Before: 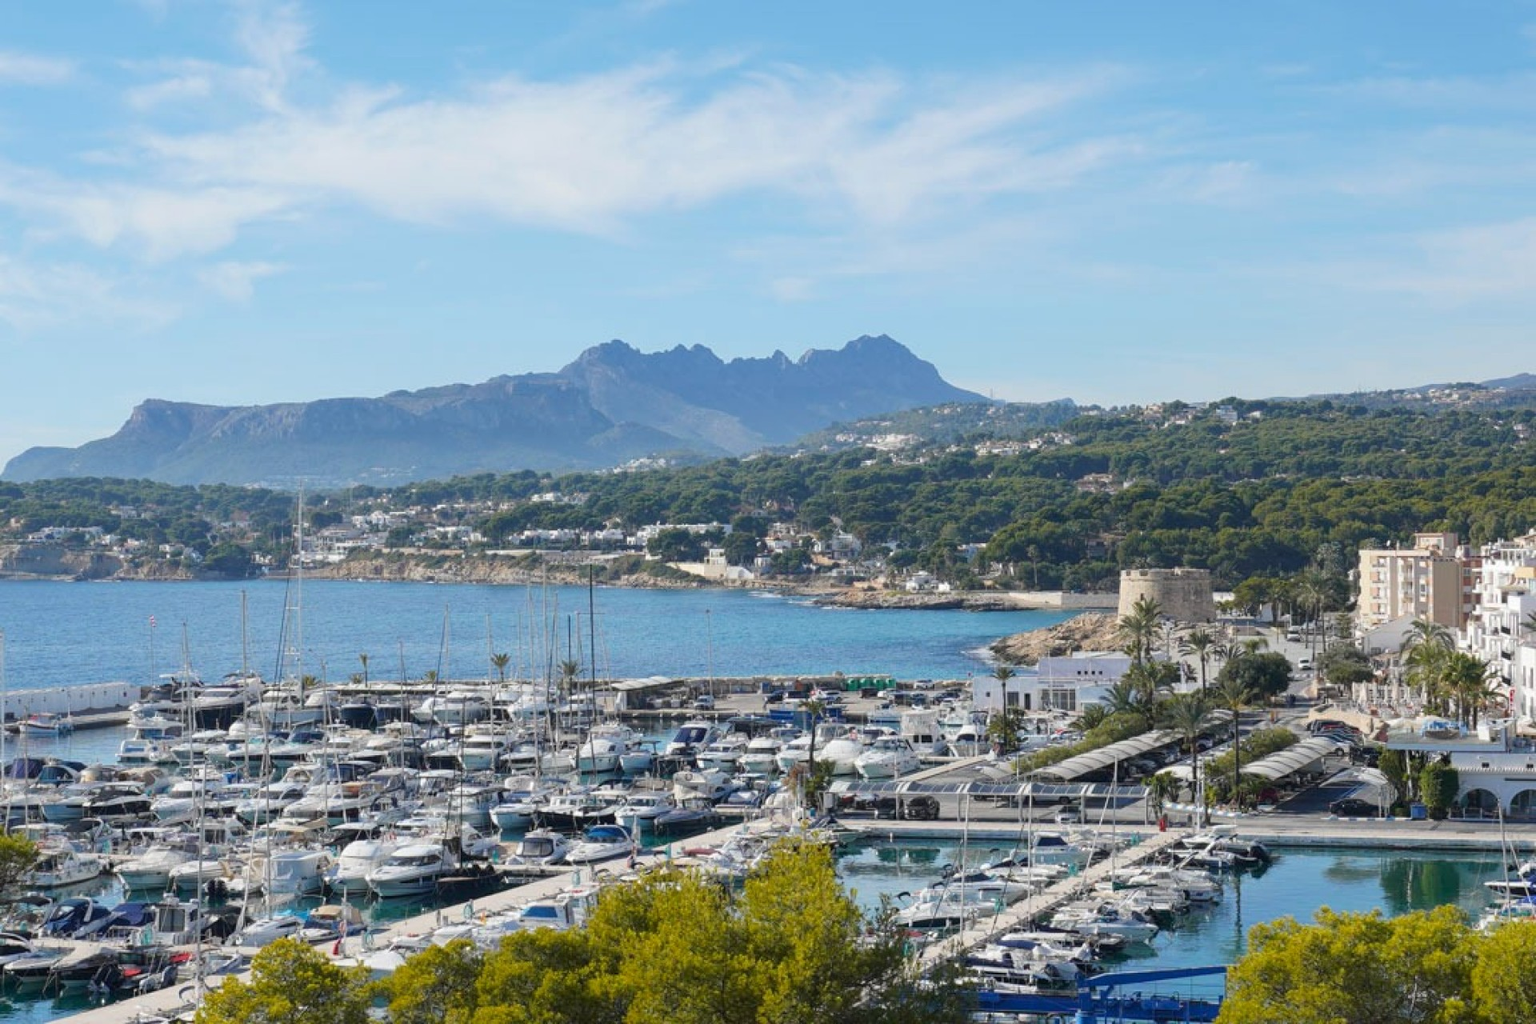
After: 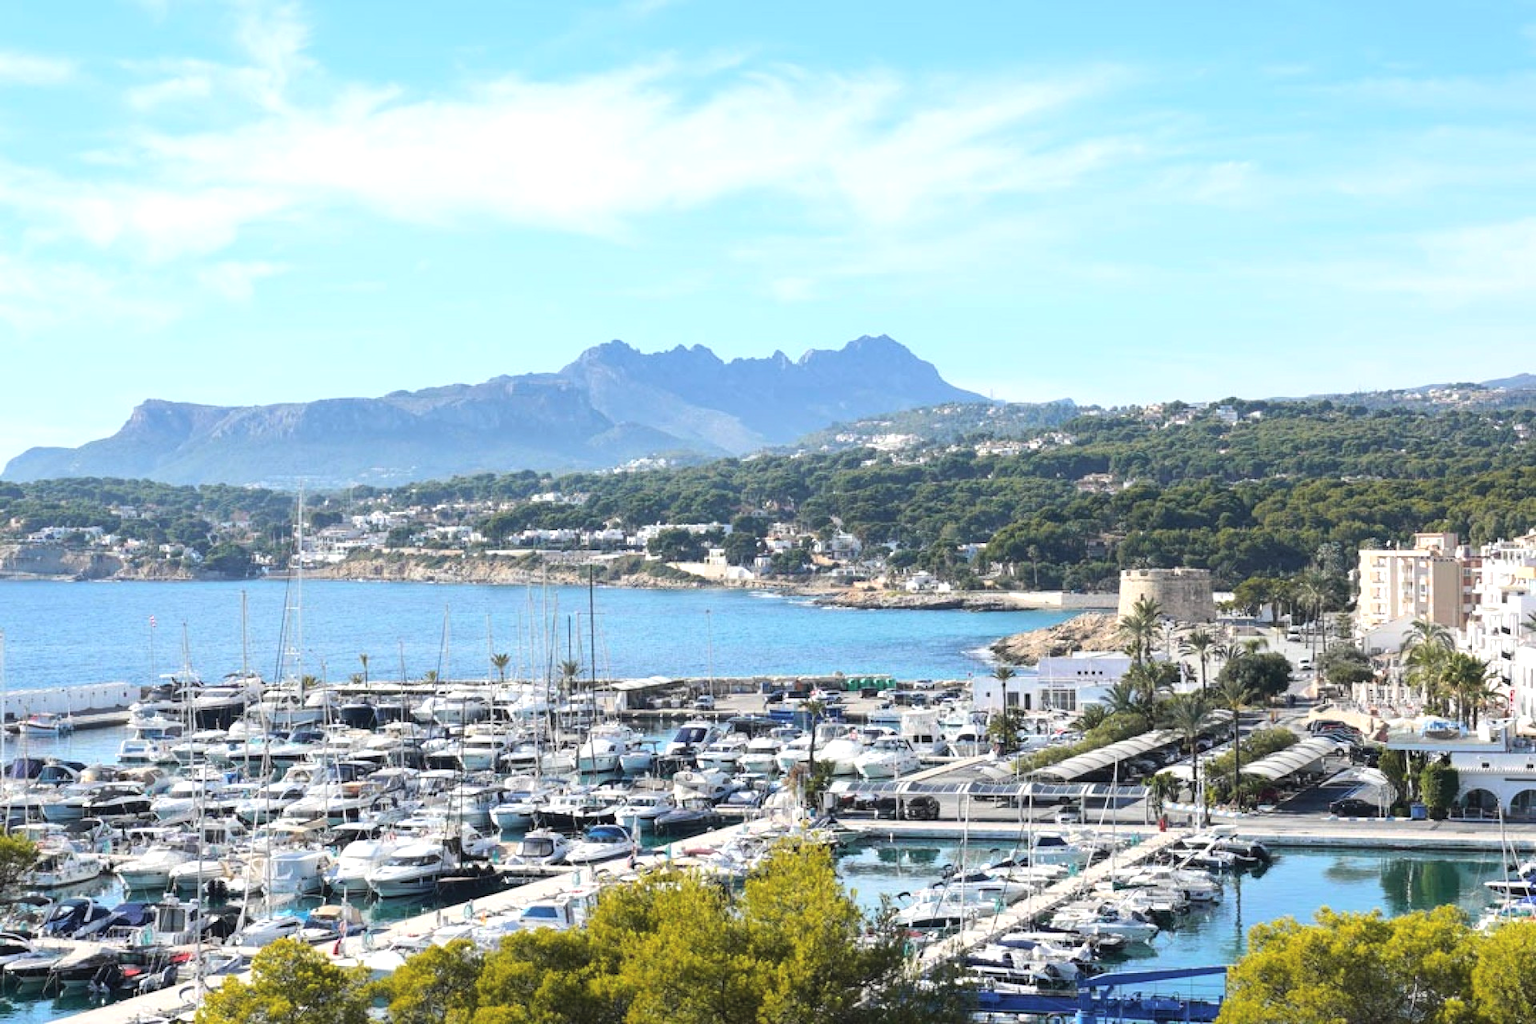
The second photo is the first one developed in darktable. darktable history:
tone equalizer: -8 EV -0.726 EV, -7 EV -0.67 EV, -6 EV -0.636 EV, -5 EV -0.371 EV, -3 EV 0.399 EV, -2 EV 0.6 EV, -1 EV 0.685 EV, +0 EV 0.759 EV, edges refinement/feathering 500, mask exposure compensation -1.57 EV, preserve details no
contrast brightness saturation: brightness 0.142
